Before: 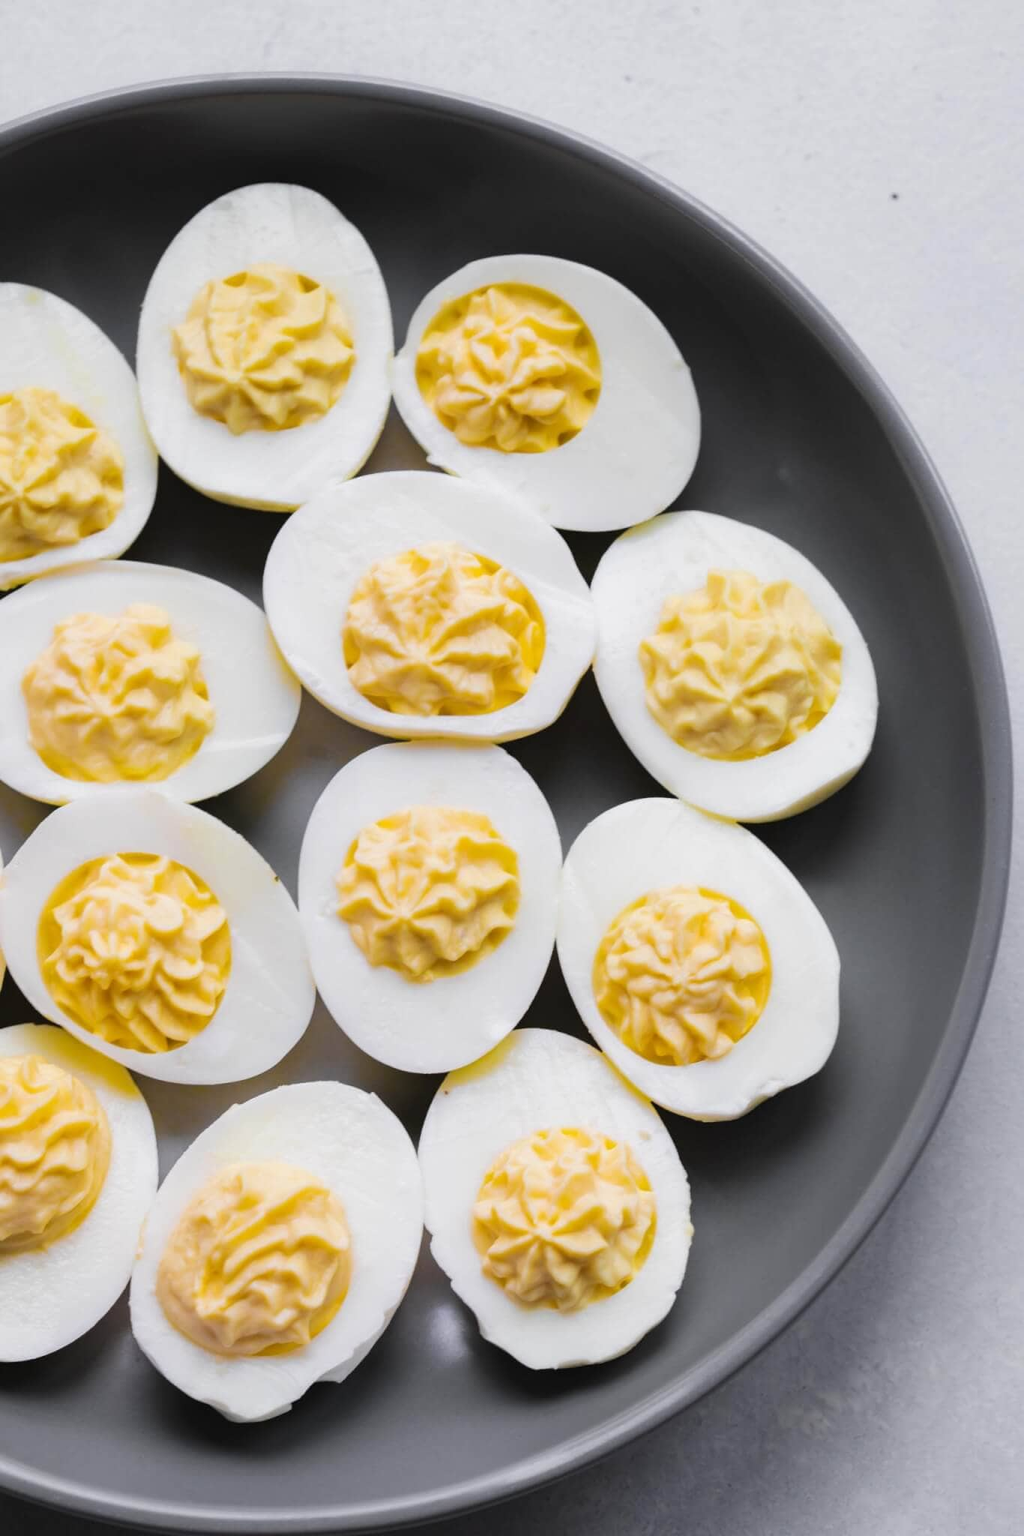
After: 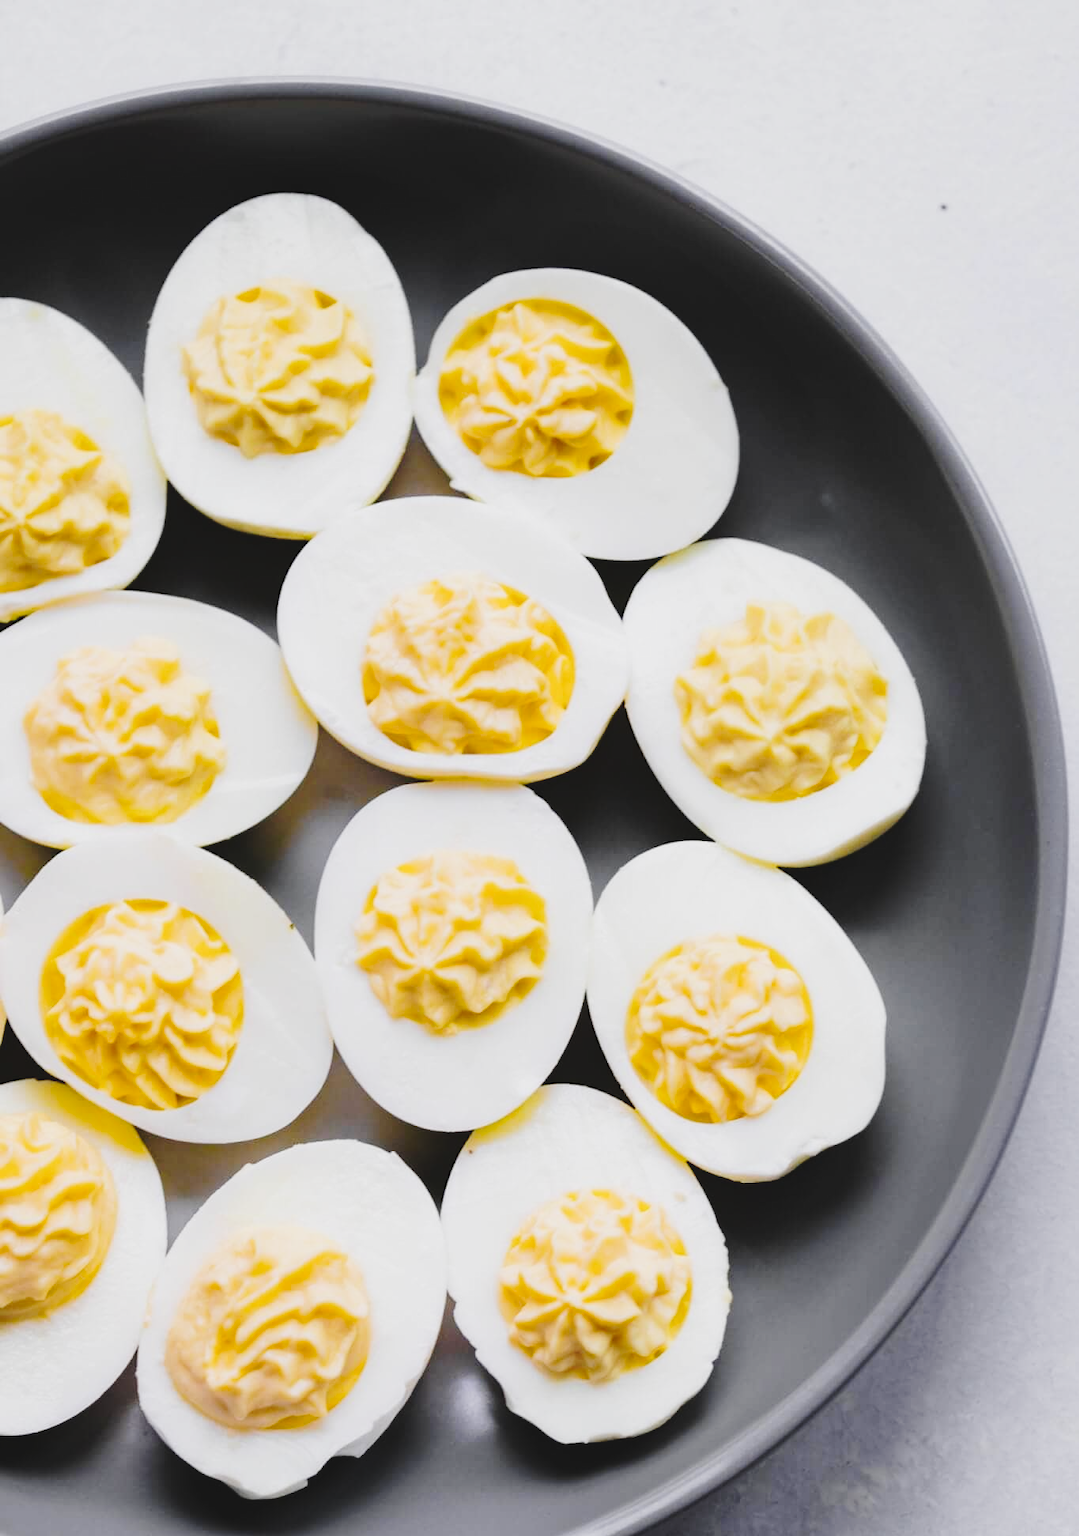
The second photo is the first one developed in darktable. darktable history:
crop and rotate: top 0%, bottom 5.097%
tone curve: curves: ch0 [(0, 0) (0.003, 0.072) (0.011, 0.073) (0.025, 0.072) (0.044, 0.076) (0.069, 0.089) (0.1, 0.103) (0.136, 0.123) (0.177, 0.158) (0.224, 0.21) (0.277, 0.275) (0.335, 0.372) (0.399, 0.463) (0.468, 0.556) (0.543, 0.633) (0.623, 0.712) (0.709, 0.795) (0.801, 0.869) (0.898, 0.942) (1, 1)], preserve colors none
sigmoid: contrast 1.22, skew 0.65
